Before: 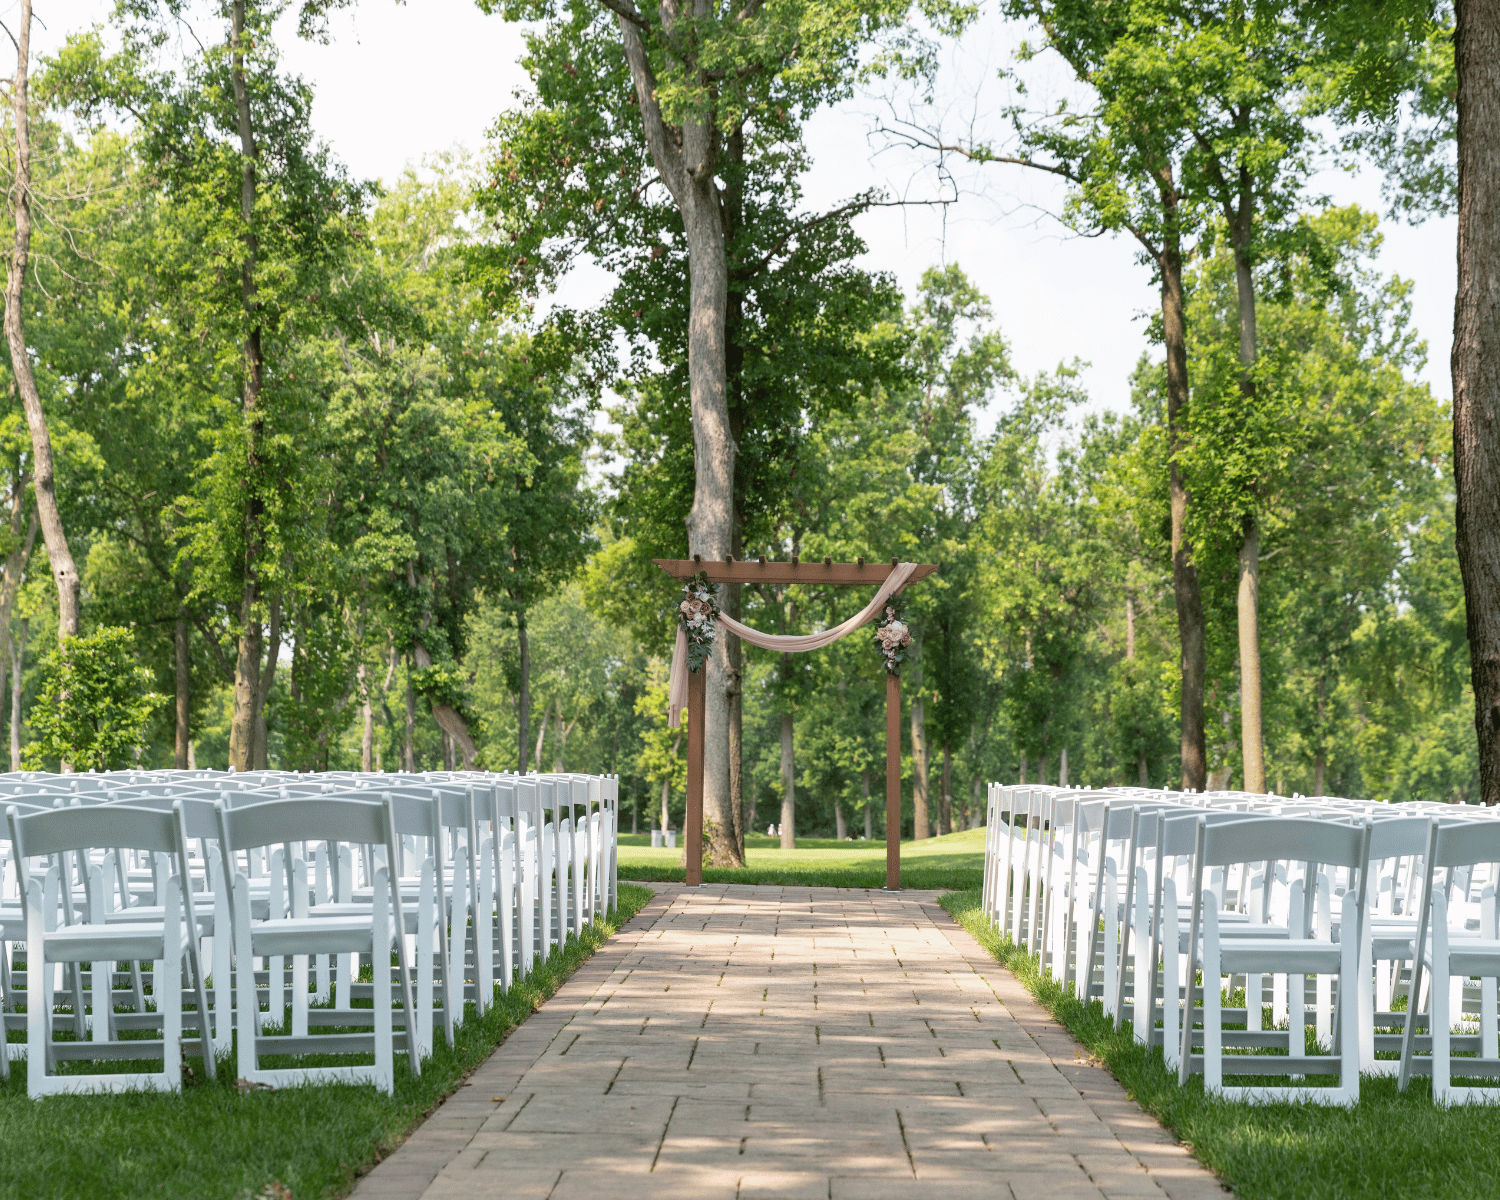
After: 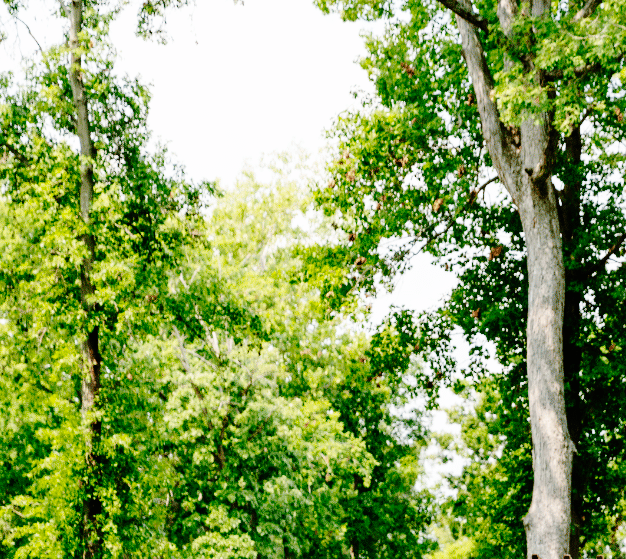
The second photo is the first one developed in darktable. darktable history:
base curve: curves: ch0 [(0, 0) (0.036, 0.01) (0.123, 0.254) (0.258, 0.504) (0.507, 0.748) (1, 1)], exposure shift 0.01, preserve colors none
crop and rotate: left 10.854%, top 0.066%, right 47.369%, bottom 53.286%
